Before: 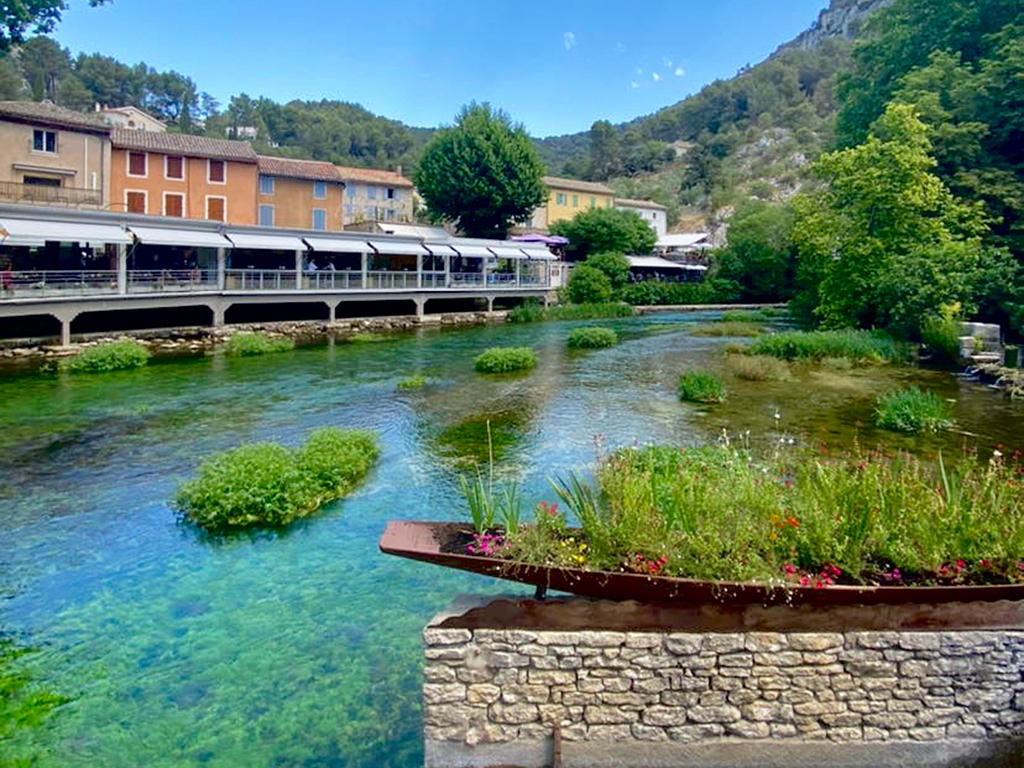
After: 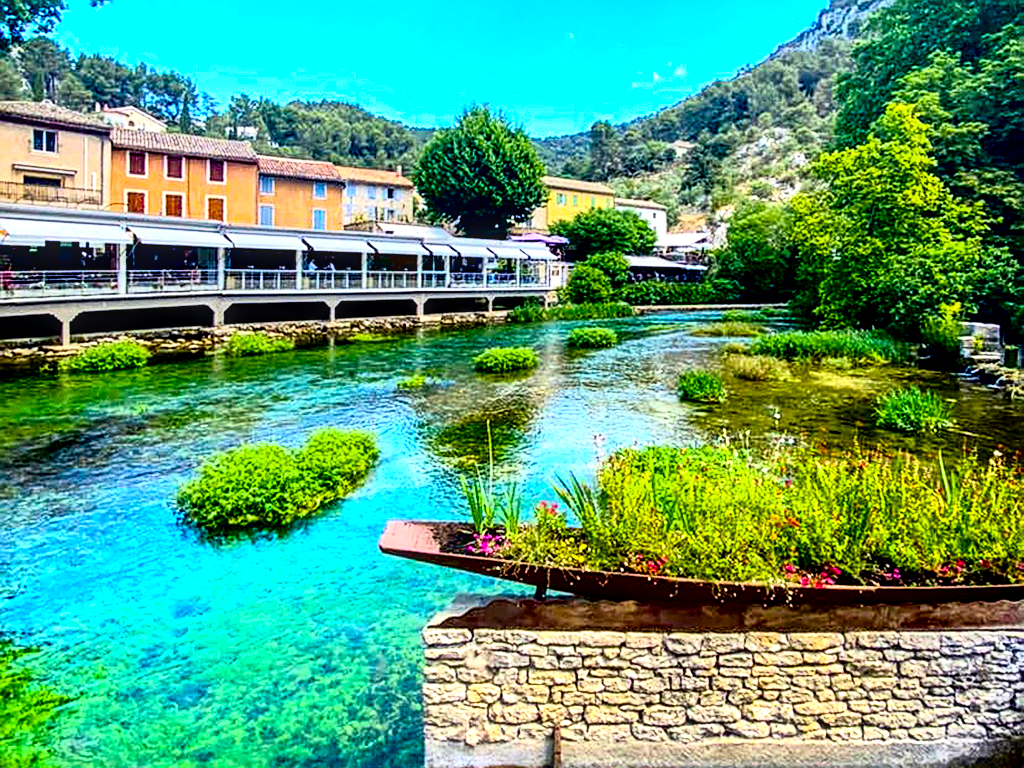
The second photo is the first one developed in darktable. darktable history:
base curve: curves: ch0 [(0, 0) (0.297, 0.298) (1, 1)], preserve colors none
color balance rgb: linear chroma grading › global chroma 14.607%, perceptual saturation grading › global saturation 25.343%, perceptual brilliance grading › global brilliance -4.6%, perceptual brilliance grading › highlights 24.411%, perceptual brilliance grading › mid-tones 7.43%, perceptual brilliance grading › shadows -4.687%, global vibrance 20%
sharpen: on, module defaults
local contrast: highlights 22%, detail 150%
contrast brightness saturation: contrast 0.031, brightness 0.065, saturation 0.132
tone curve: curves: ch0 [(0.016, 0.011) (0.084, 0.026) (0.469, 0.508) (0.721, 0.862) (1, 1)], color space Lab, independent channels, preserve colors none
